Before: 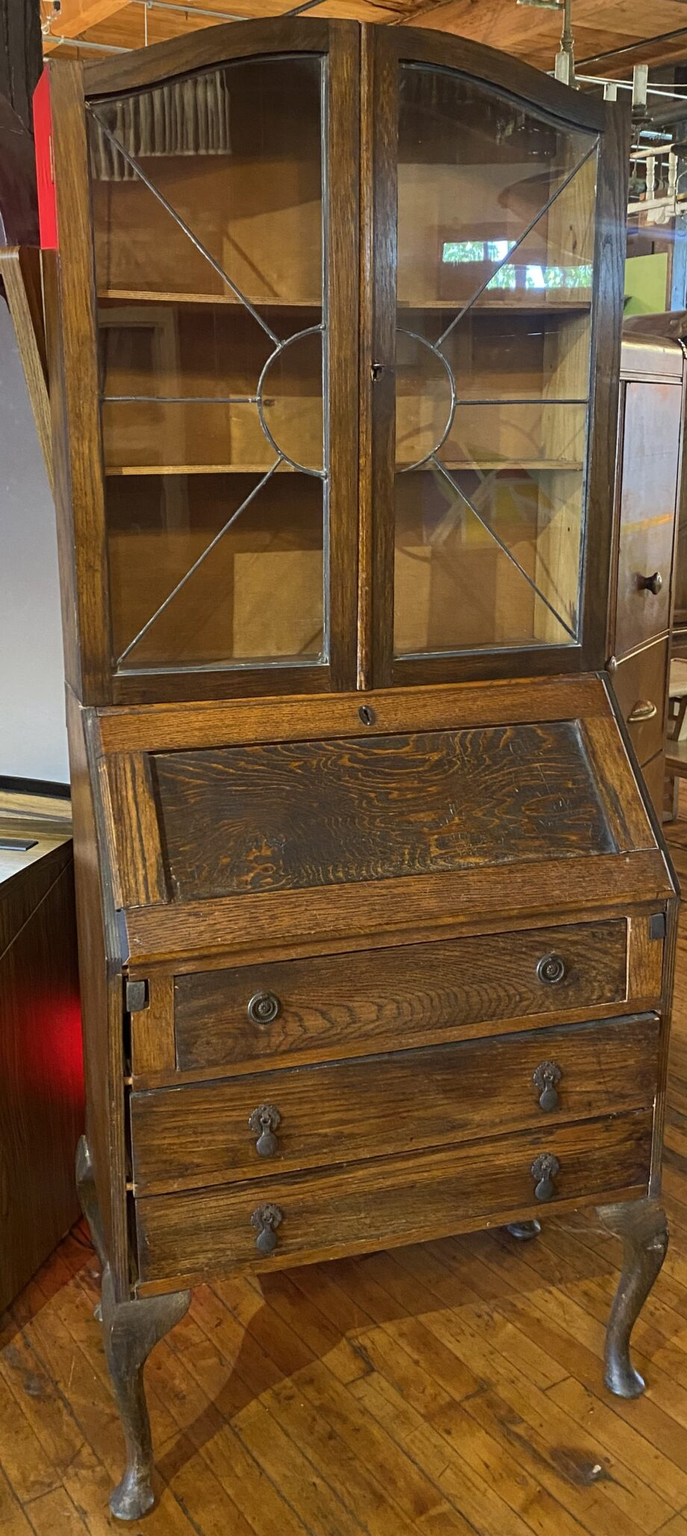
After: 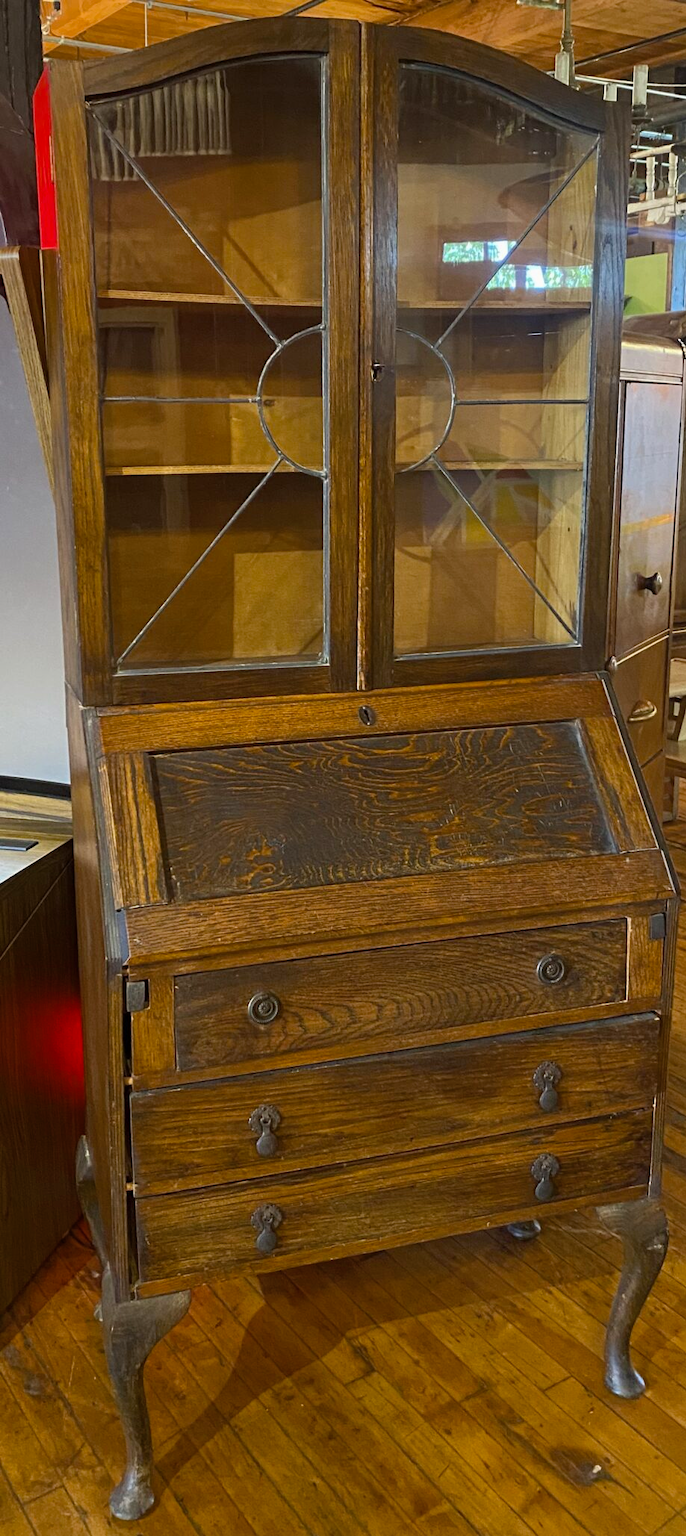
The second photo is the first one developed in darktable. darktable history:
color balance rgb: linear chroma grading › shadows -8%, linear chroma grading › global chroma 10%, perceptual saturation grading › global saturation 2%, perceptual saturation grading › highlights -2%, perceptual saturation grading › mid-tones 4%, perceptual saturation grading › shadows 8%, perceptual brilliance grading › global brilliance 2%, perceptual brilliance grading › highlights -4%, global vibrance 16%, saturation formula JzAzBz (2021)
contrast brightness saturation: saturation -0.05
